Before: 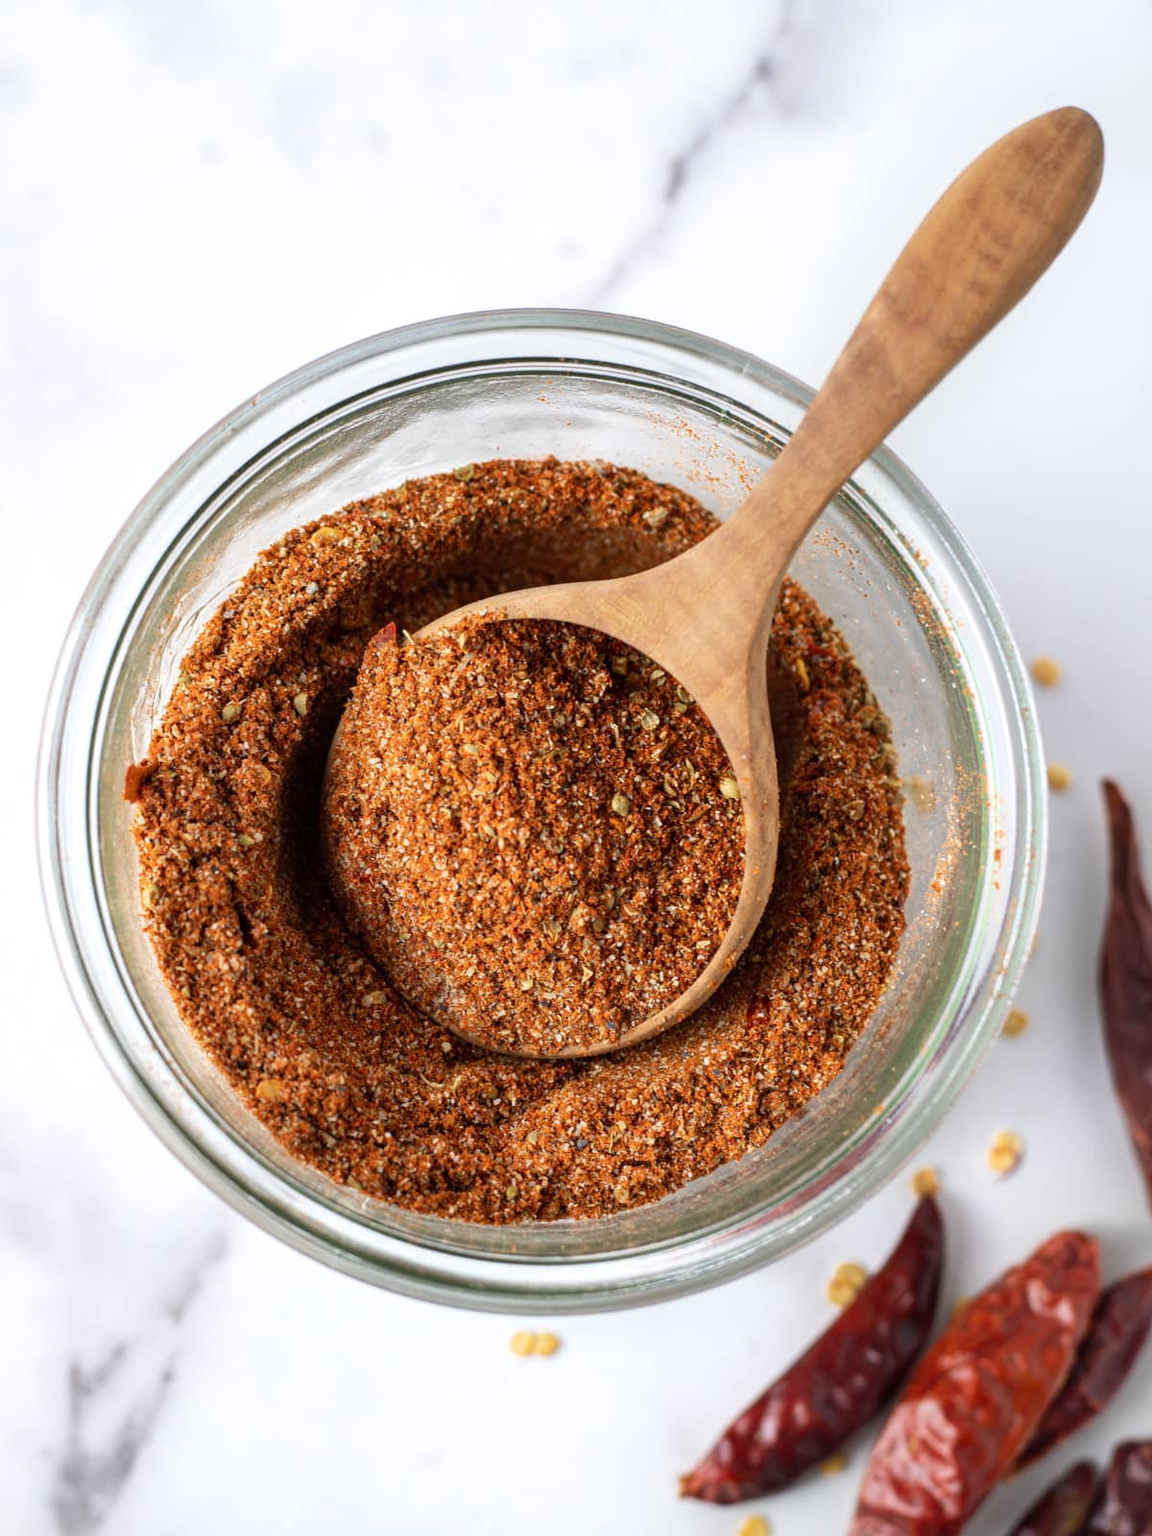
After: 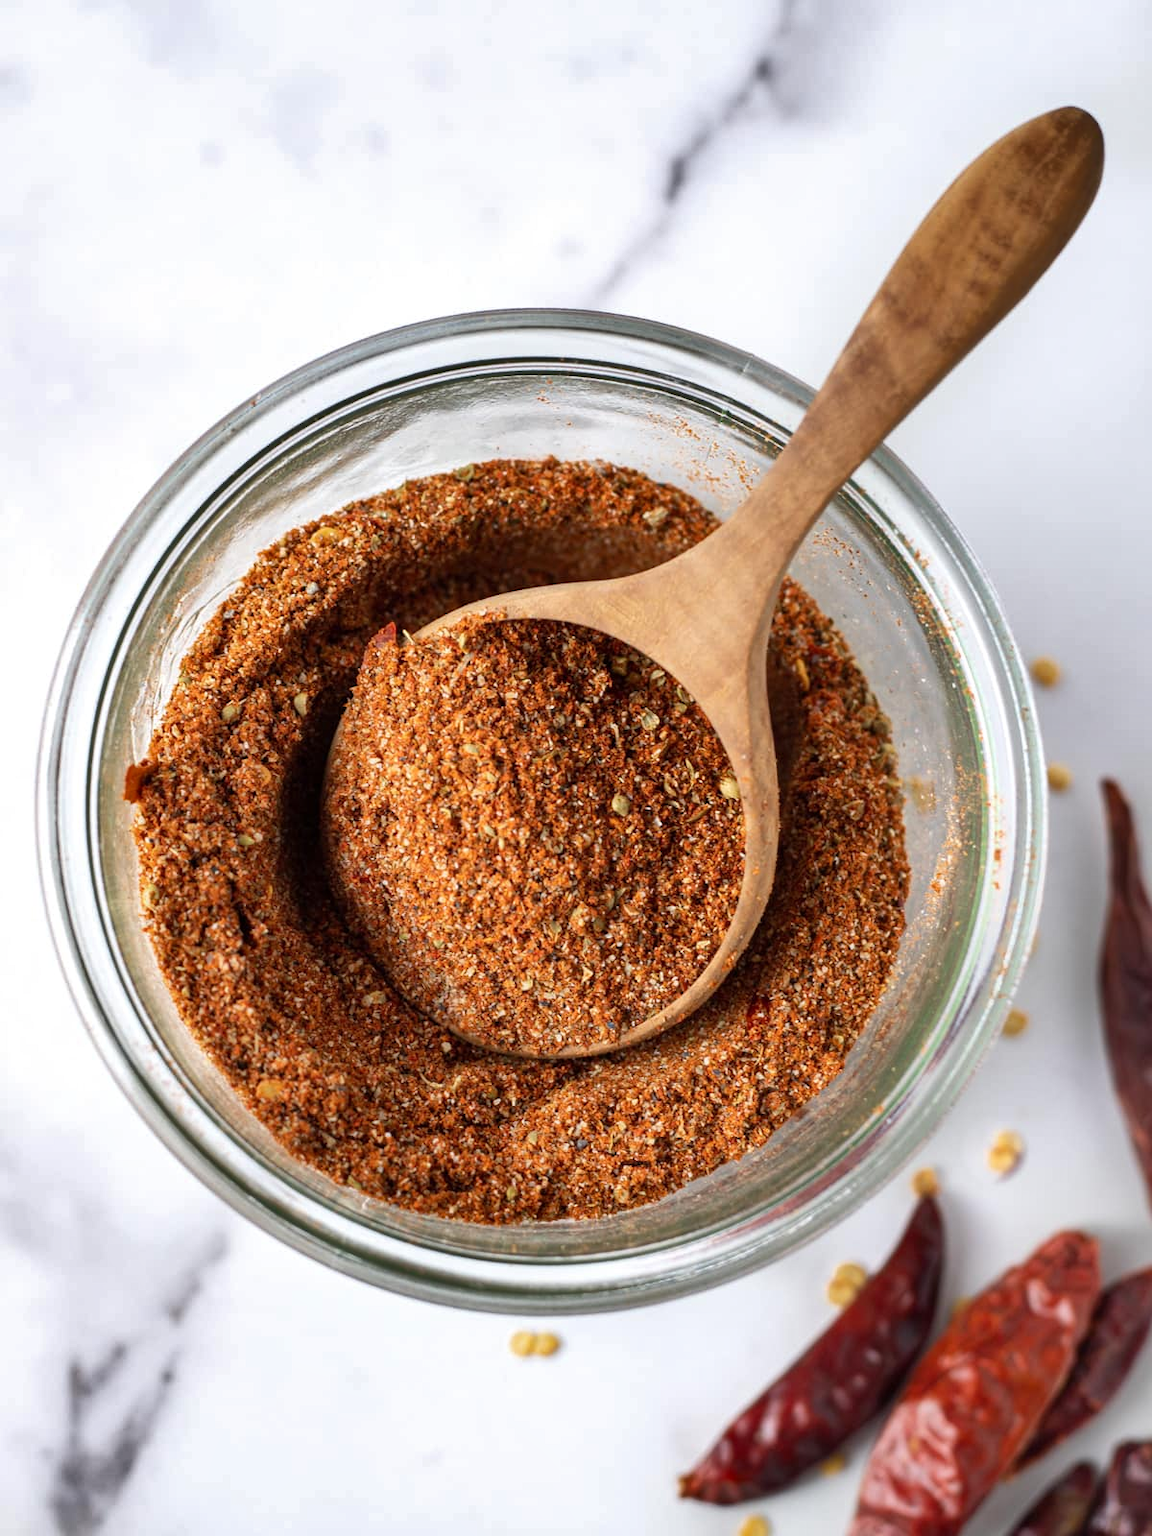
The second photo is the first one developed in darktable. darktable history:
shadows and highlights: white point adjustment 0.069, highlights color adjustment 39.77%, soften with gaussian
